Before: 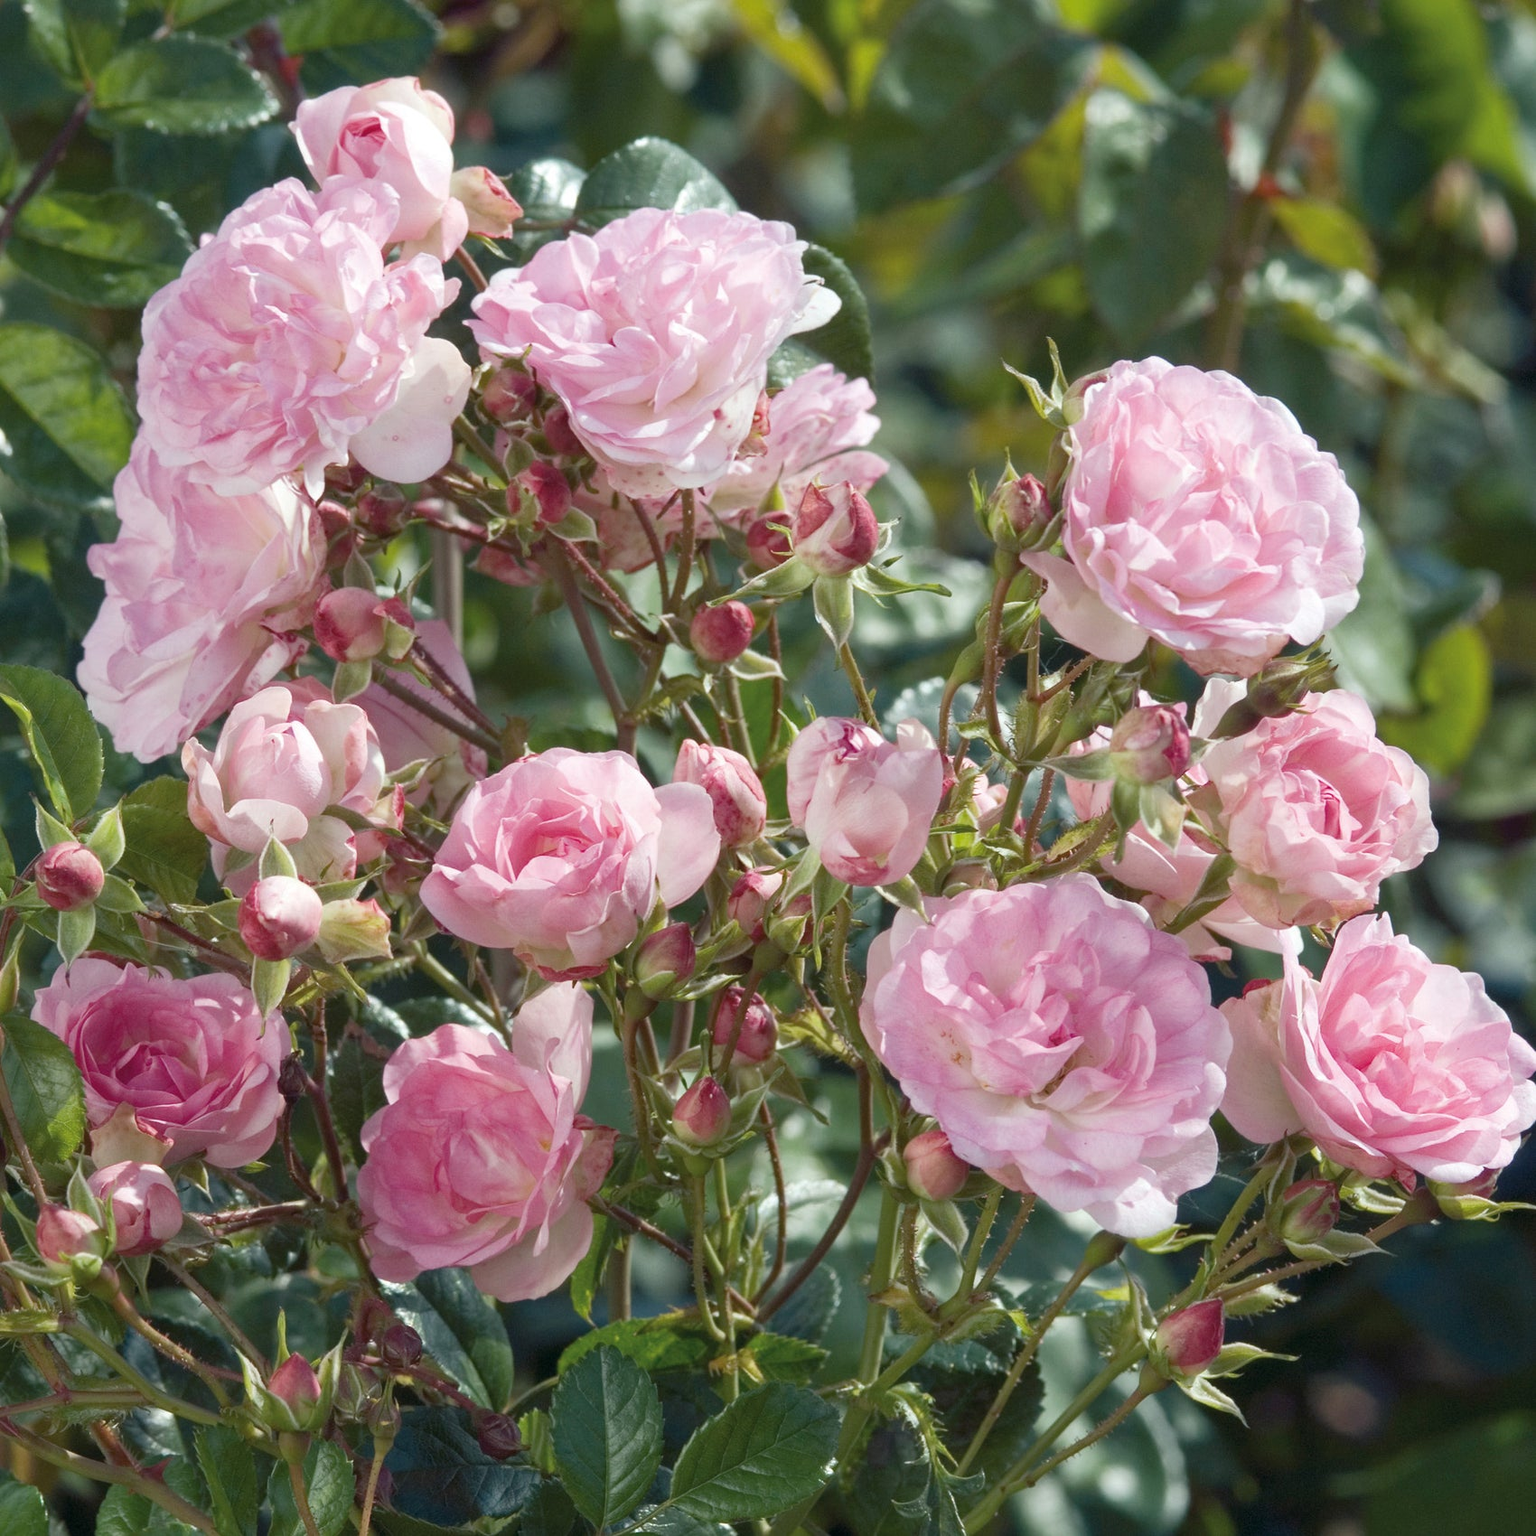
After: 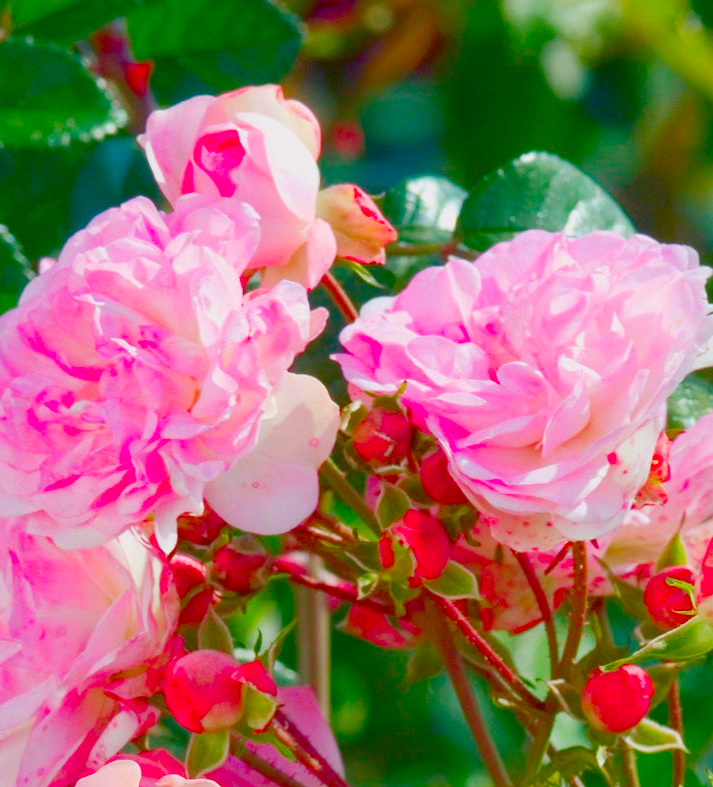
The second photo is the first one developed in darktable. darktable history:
crop and rotate: left 10.817%, top 0.062%, right 47.194%, bottom 53.626%
color balance rgb: shadows lift › chroma 1%, shadows lift › hue 113°, highlights gain › chroma 0.2%, highlights gain › hue 333°, perceptual saturation grading › global saturation 20%, perceptual saturation grading › highlights -50%, perceptual saturation grading › shadows 25%, contrast -10%
color correction: saturation 3
